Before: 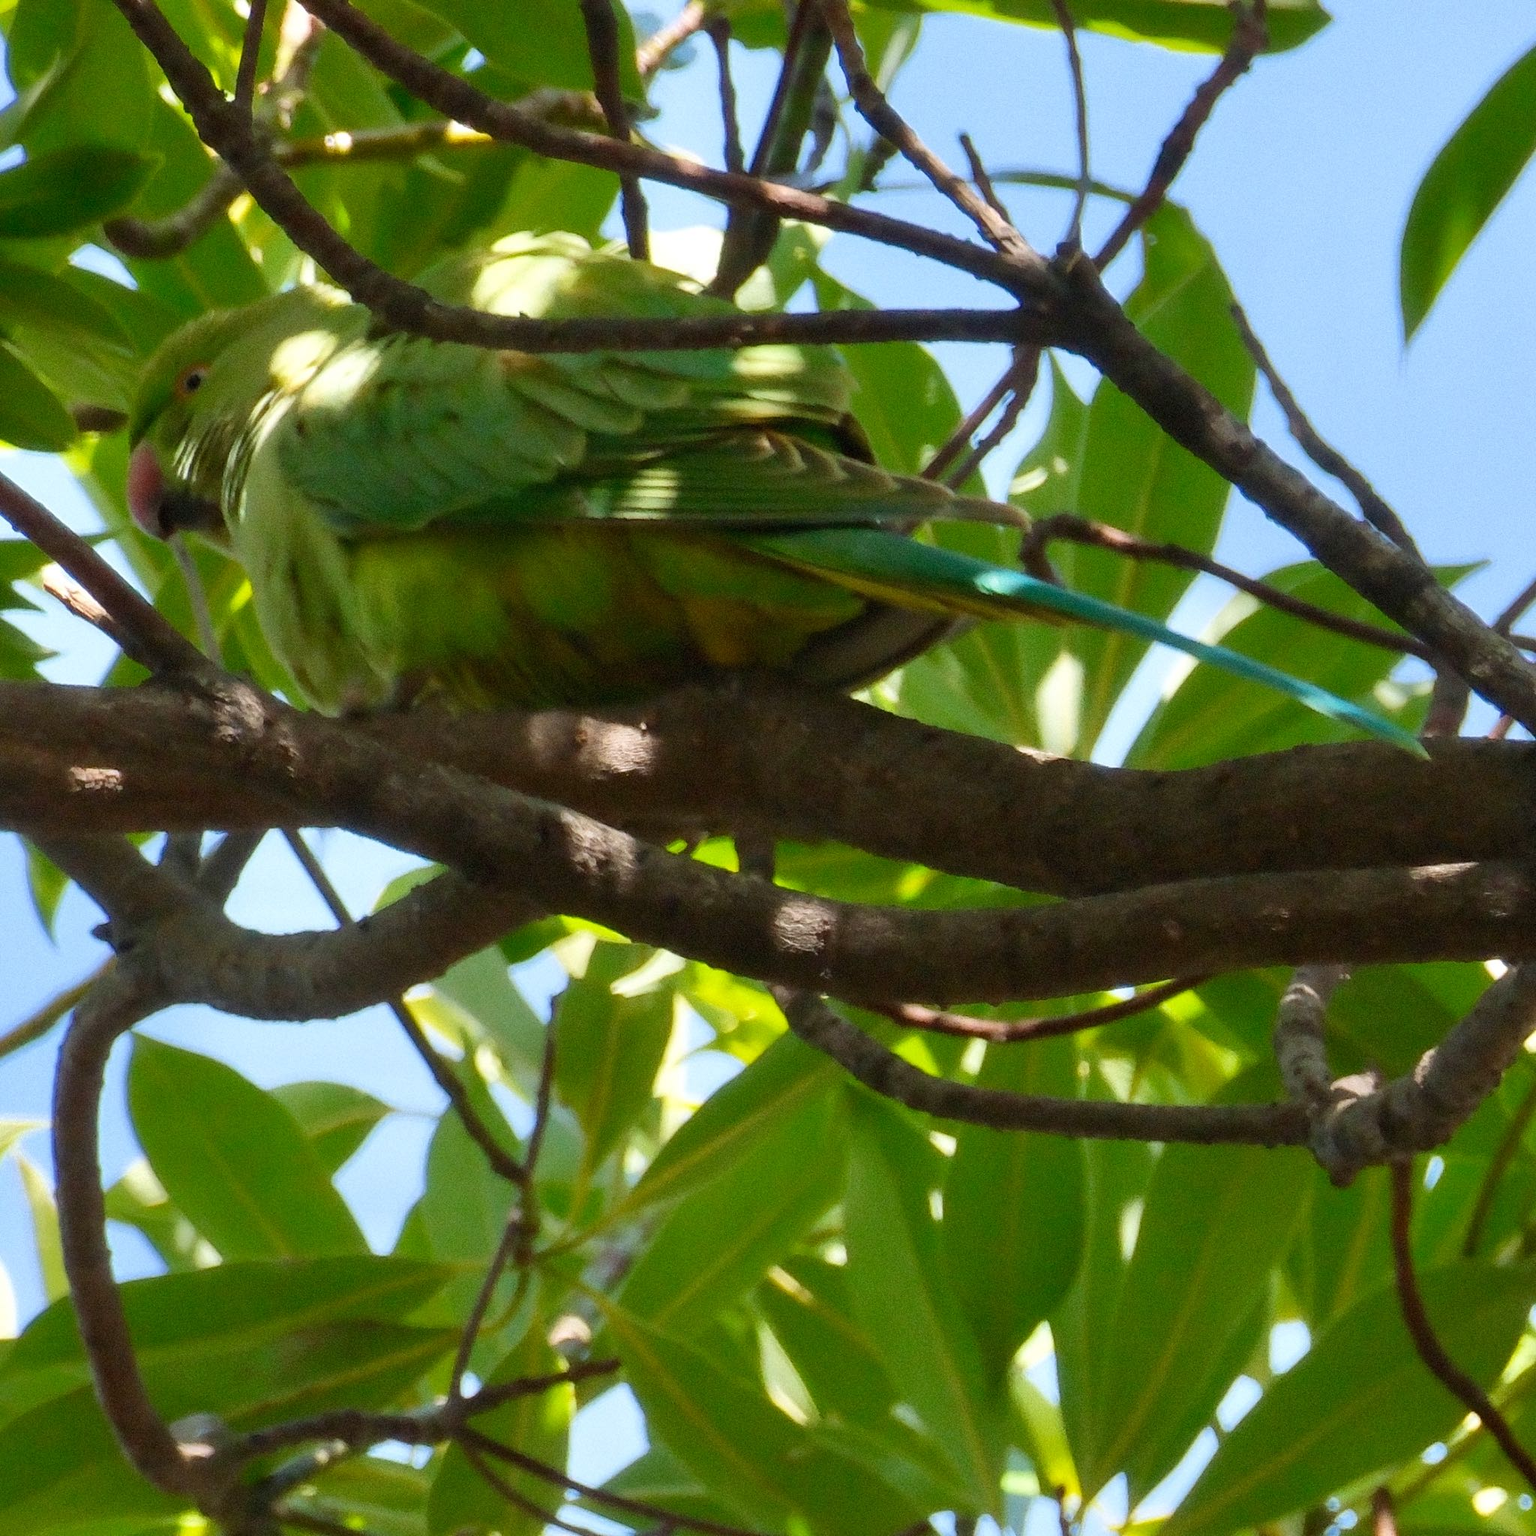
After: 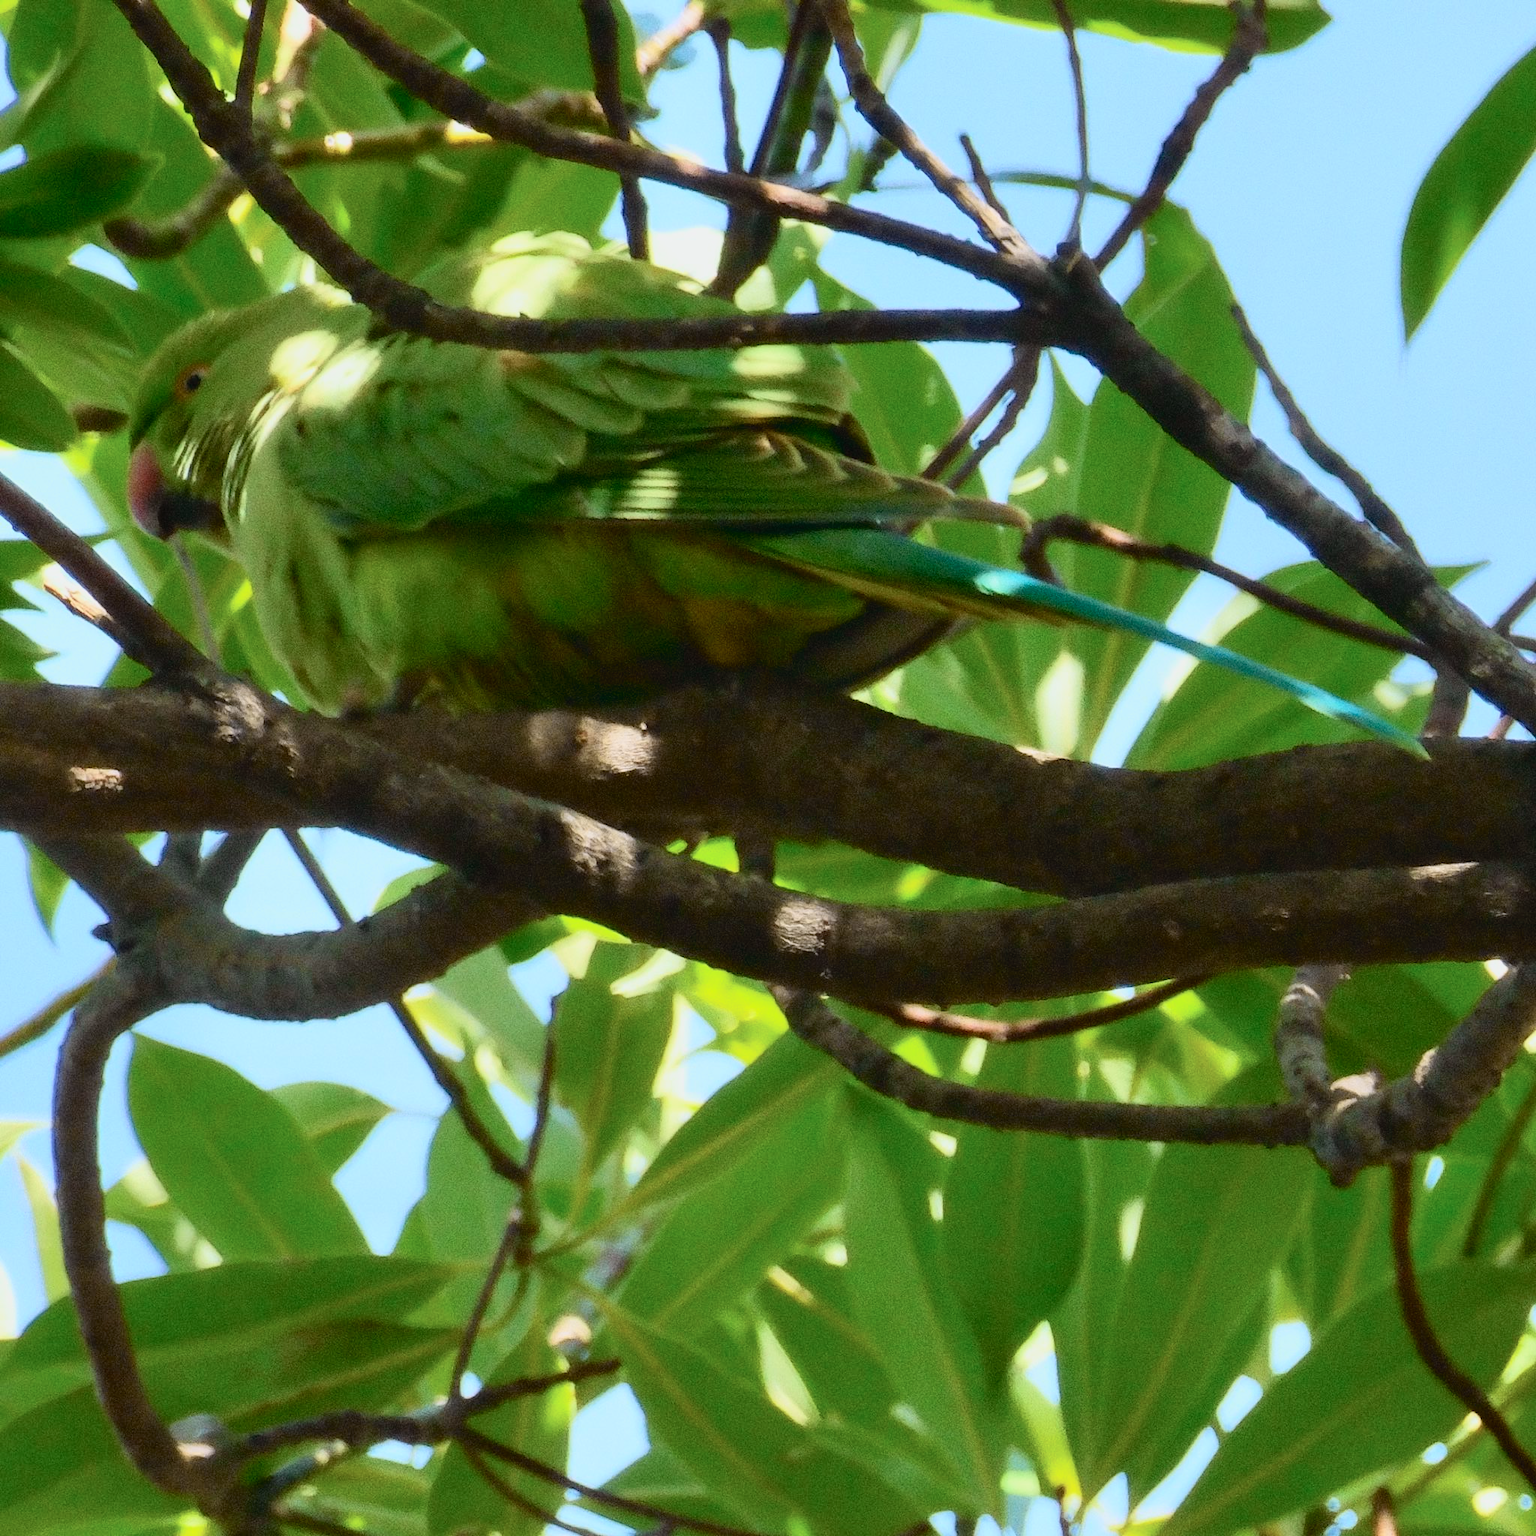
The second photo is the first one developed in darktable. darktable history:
tone curve: curves: ch0 [(0, 0.022) (0.114, 0.096) (0.282, 0.299) (0.456, 0.51) (0.613, 0.693) (0.786, 0.843) (0.999, 0.949)]; ch1 [(0, 0) (0.384, 0.365) (0.463, 0.447) (0.486, 0.474) (0.503, 0.5) (0.535, 0.522) (0.555, 0.546) (0.593, 0.599) (0.755, 0.793) (1, 1)]; ch2 [(0, 0) (0.369, 0.375) (0.449, 0.434) (0.501, 0.5) (0.528, 0.517) (0.561, 0.57) (0.612, 0.631) (0.668, 0.659) (1, 1)], color space Lab, independent channels, preserve colors none
